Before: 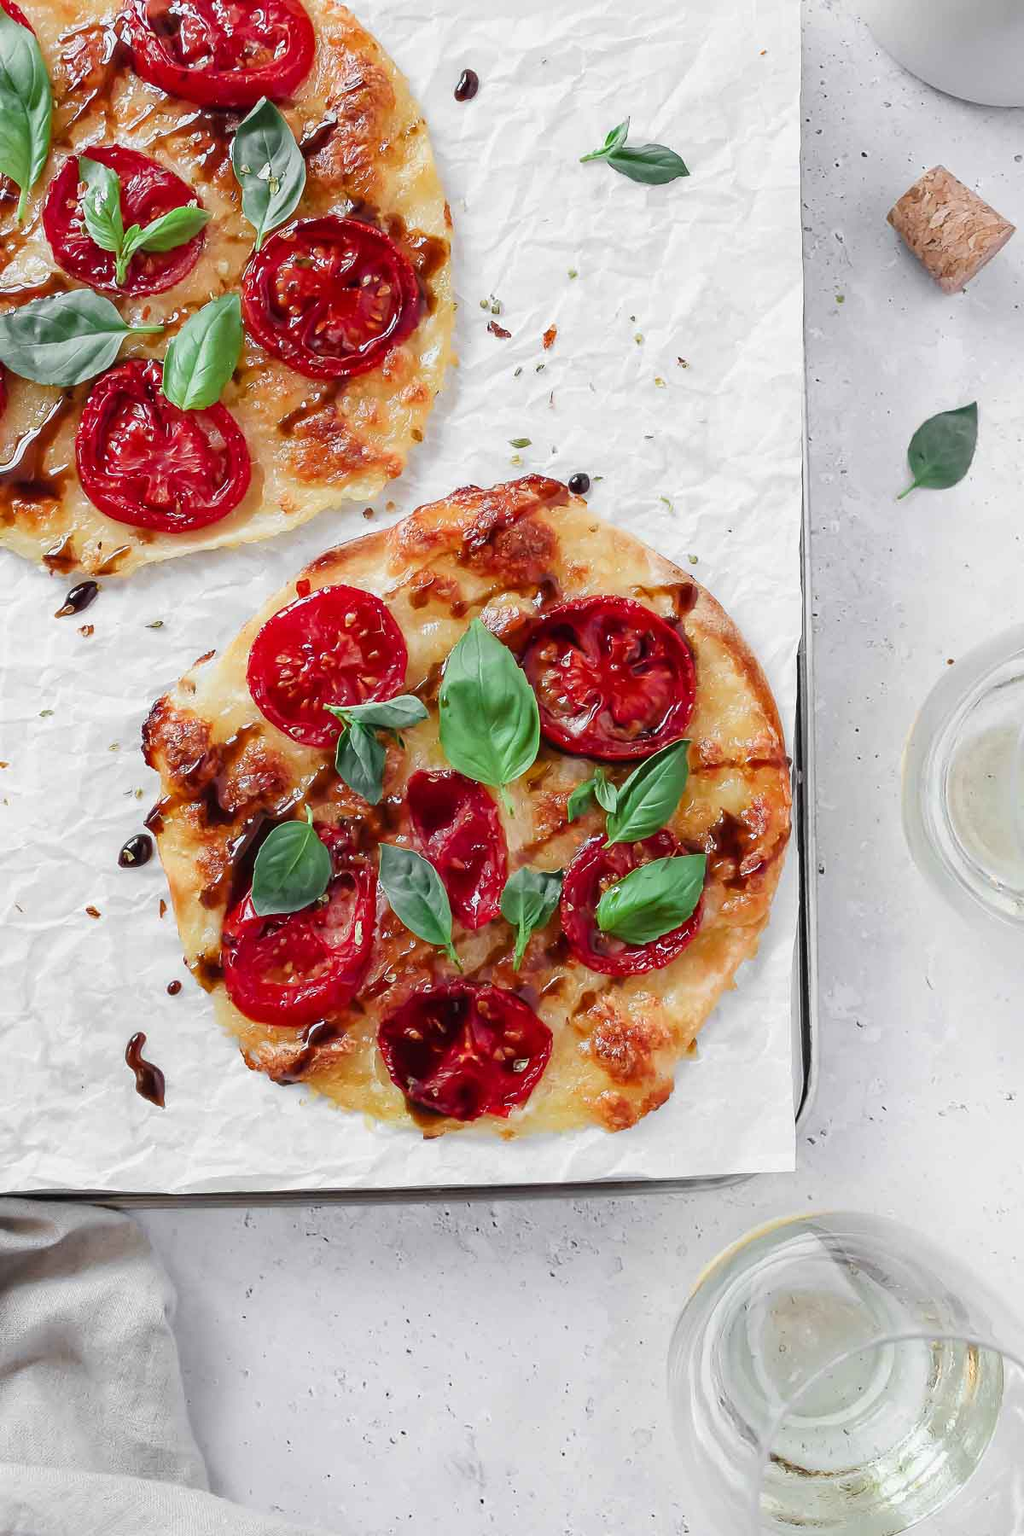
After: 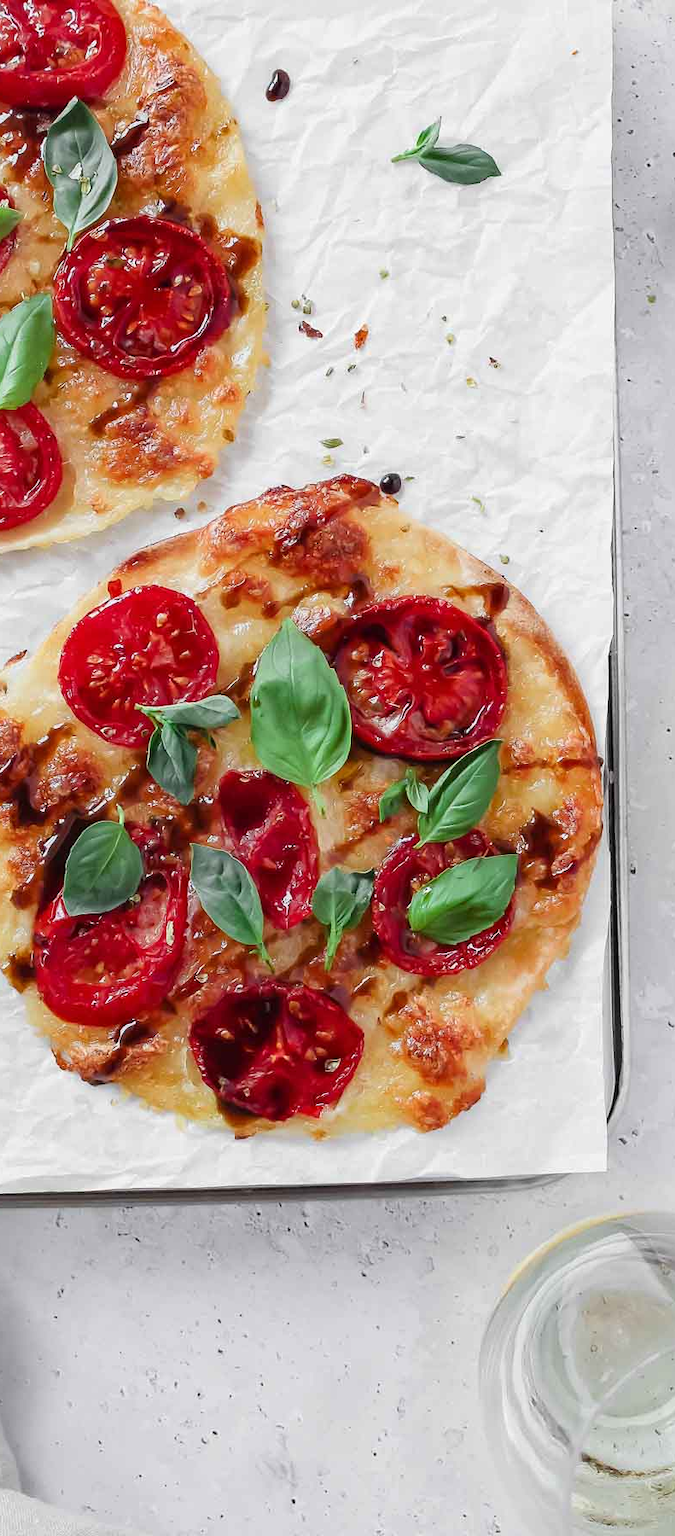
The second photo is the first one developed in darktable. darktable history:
crop and rotate: left 18.424%, right 15.509%
